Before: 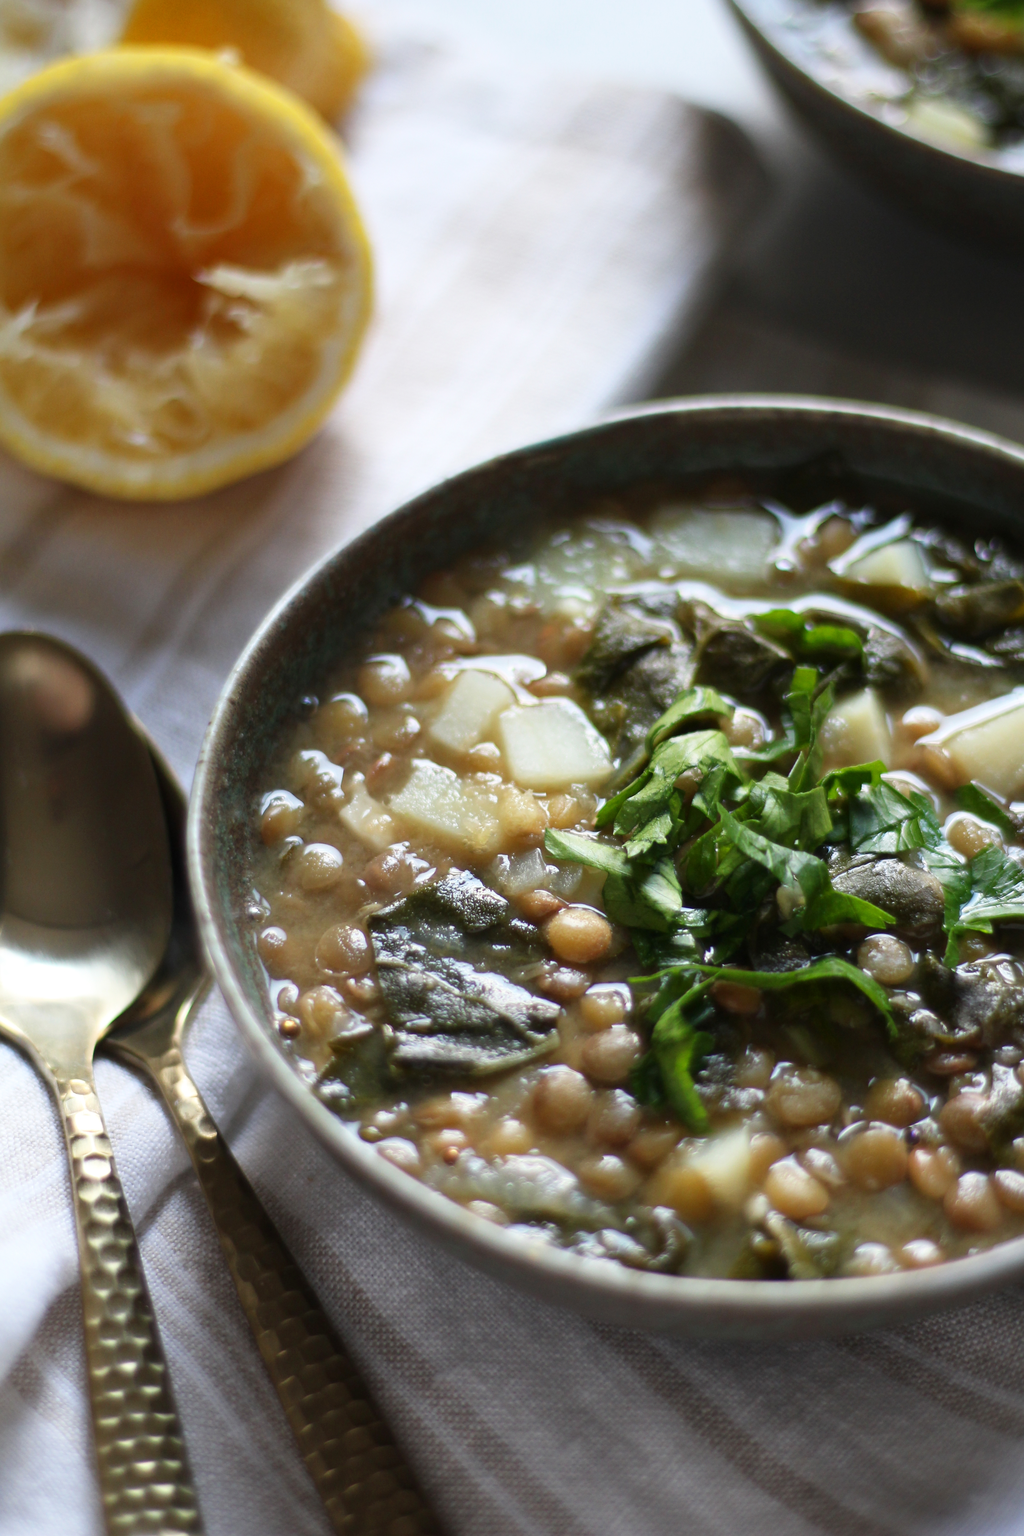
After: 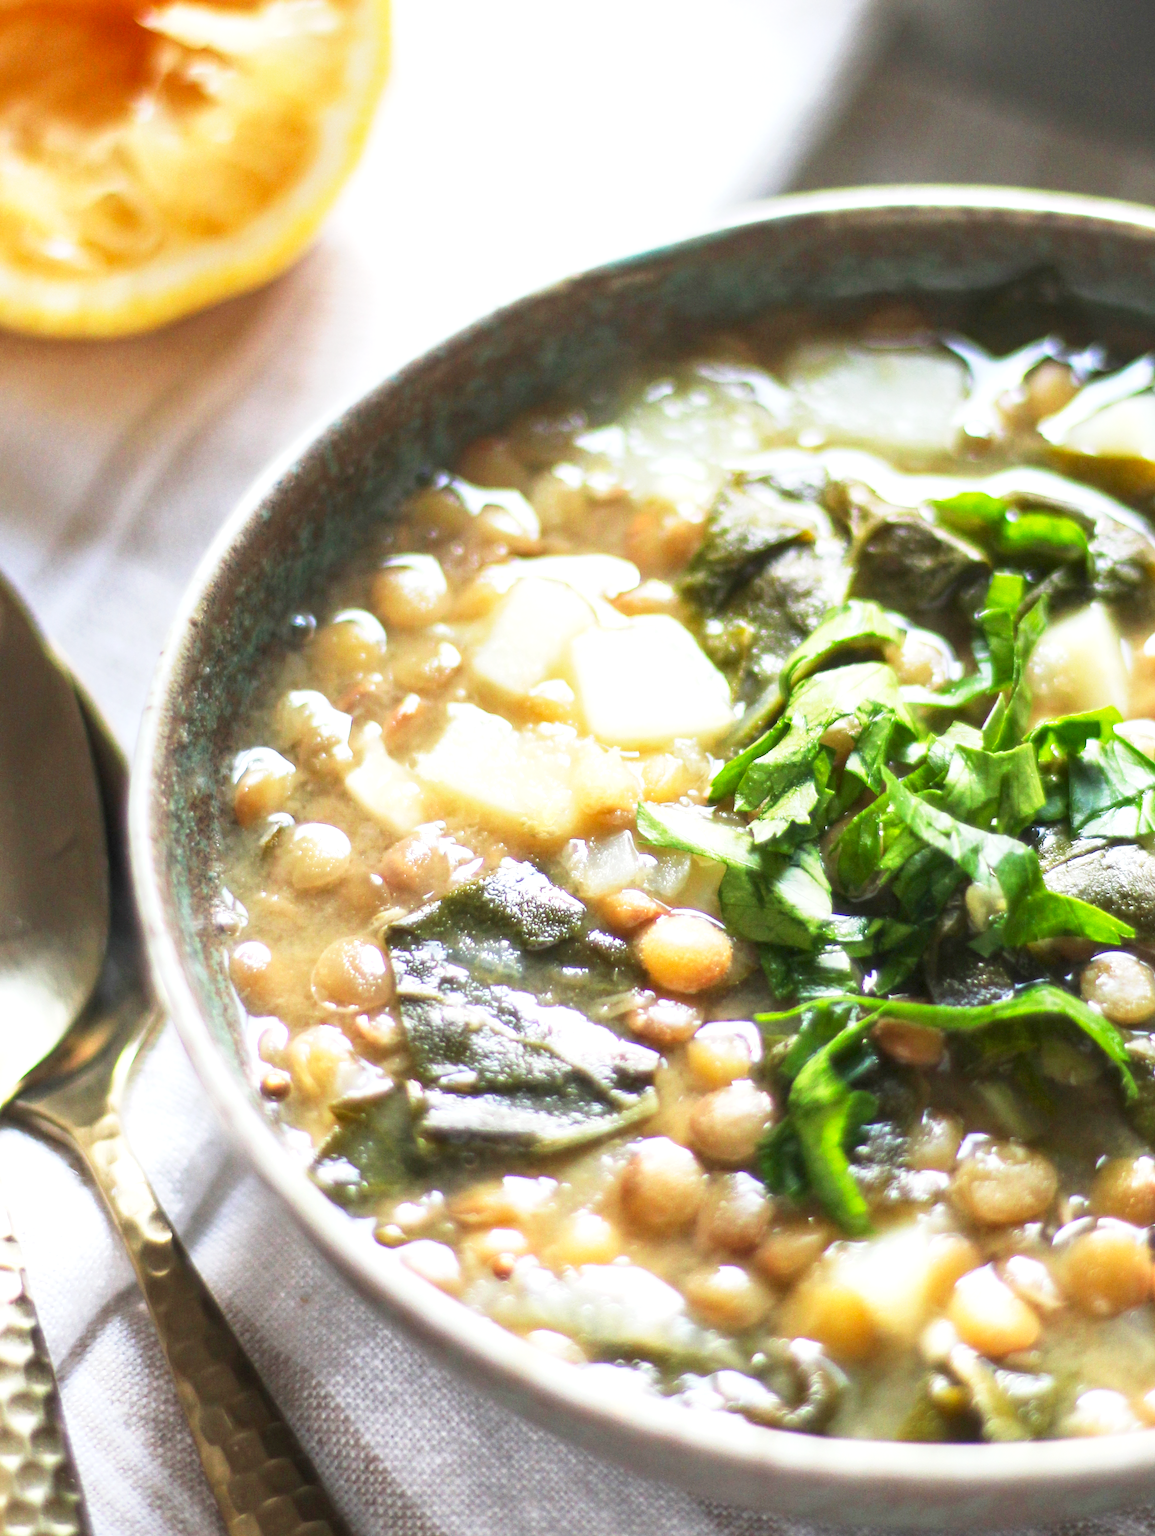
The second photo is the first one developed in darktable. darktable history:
base curve: curves: ch0 [(0, 0) (0.088, 0.125) (0.176, 0.251) (0.354, 0.501) (0.613, 0.749) (1, 0.877)], preserve colors none
crop: left 9.402%, top 17.134%, right 11.014%, bottom 12.373%
exposure: black level correction 0, exposure 1.199 EV, compensate highlight preservation false
contrast brightness saturation: contrast 0.073, brightness 0.075, saturation 0.179
local contrast: detail 130%
